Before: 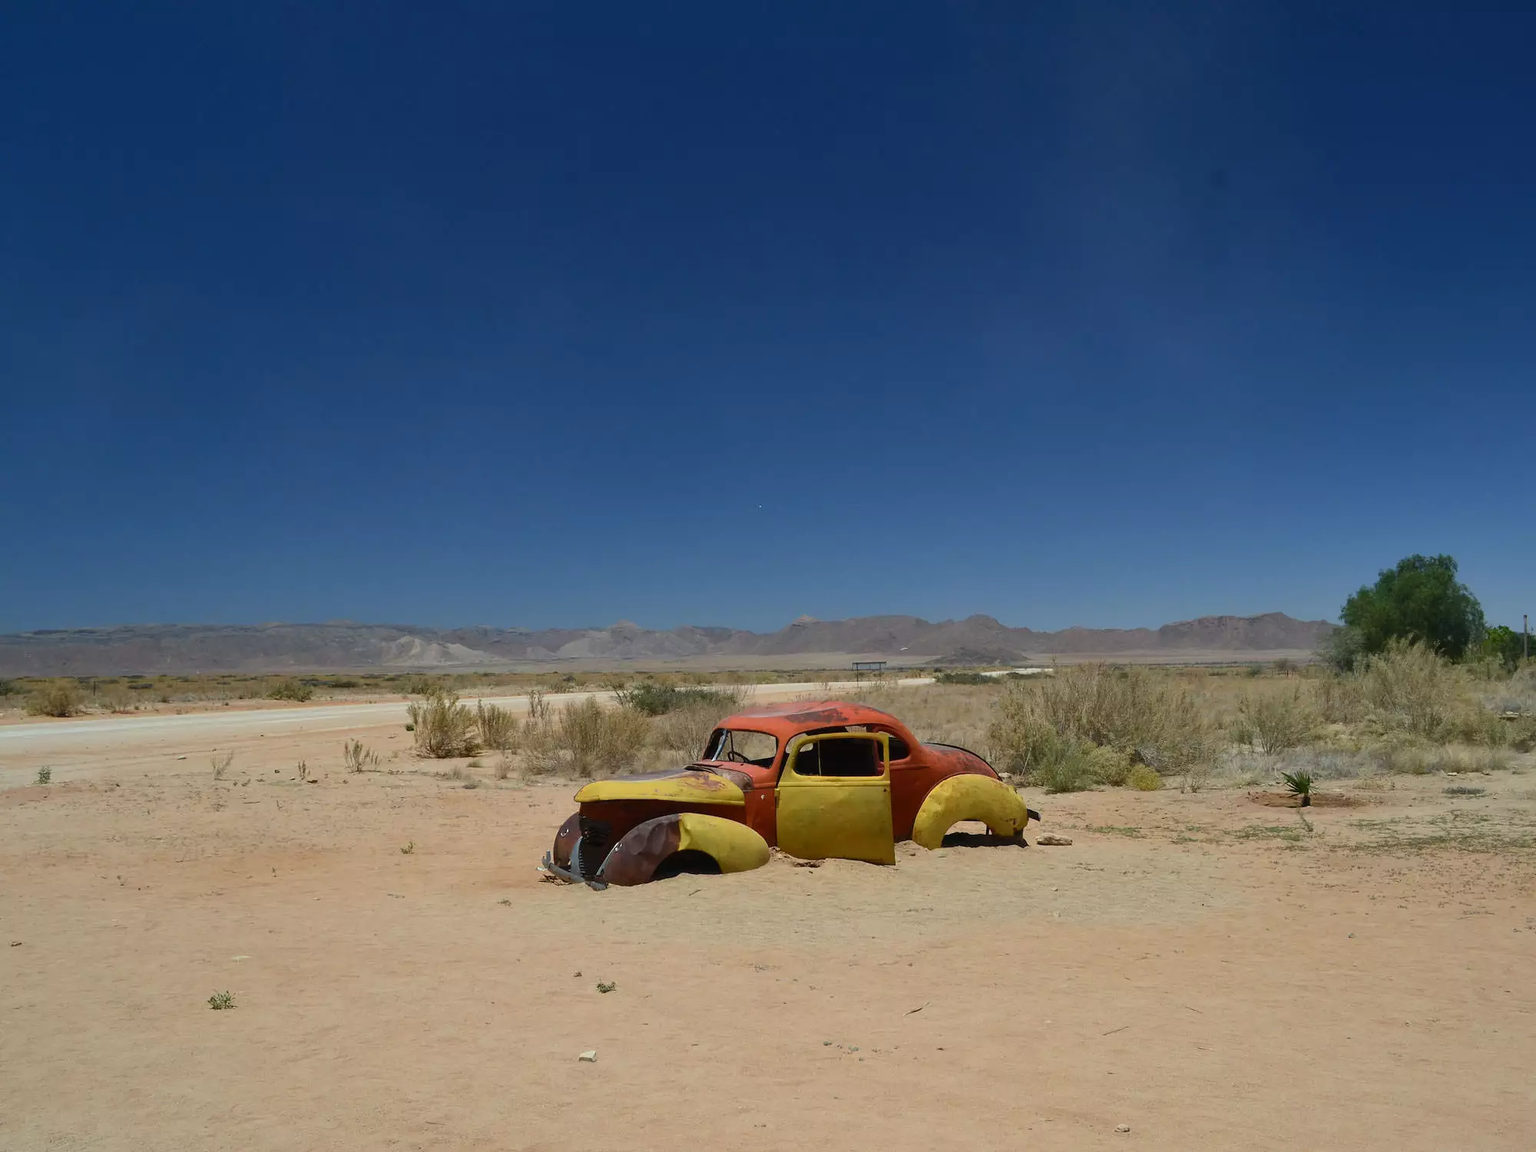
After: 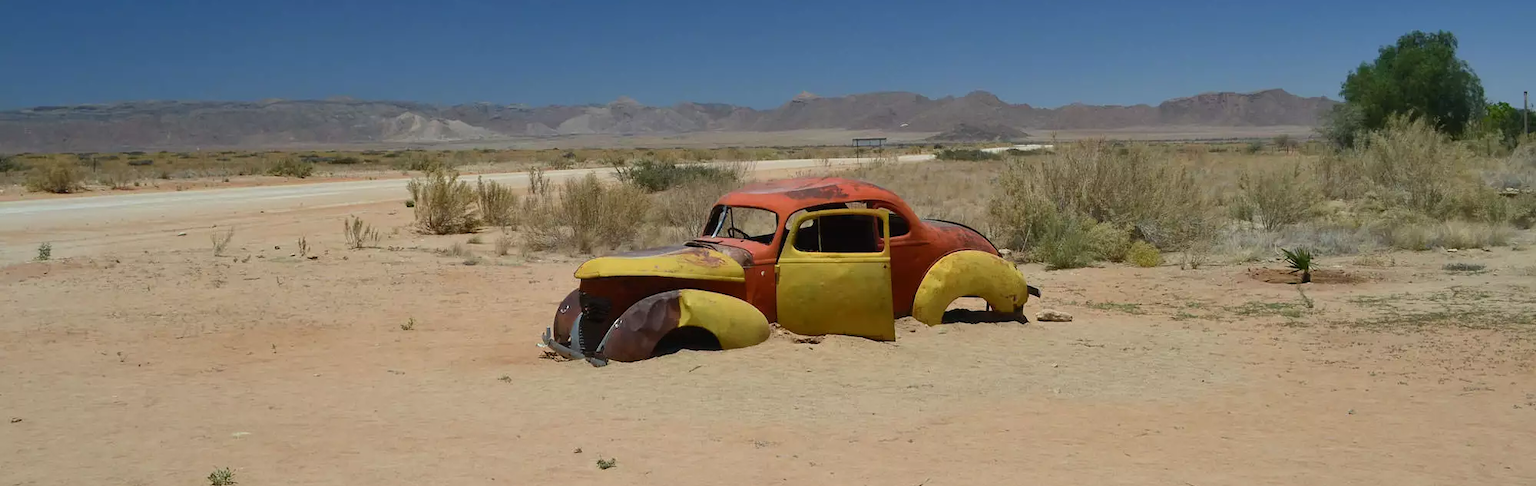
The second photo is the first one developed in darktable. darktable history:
crop: top 45.526%, bottom 12.258%
